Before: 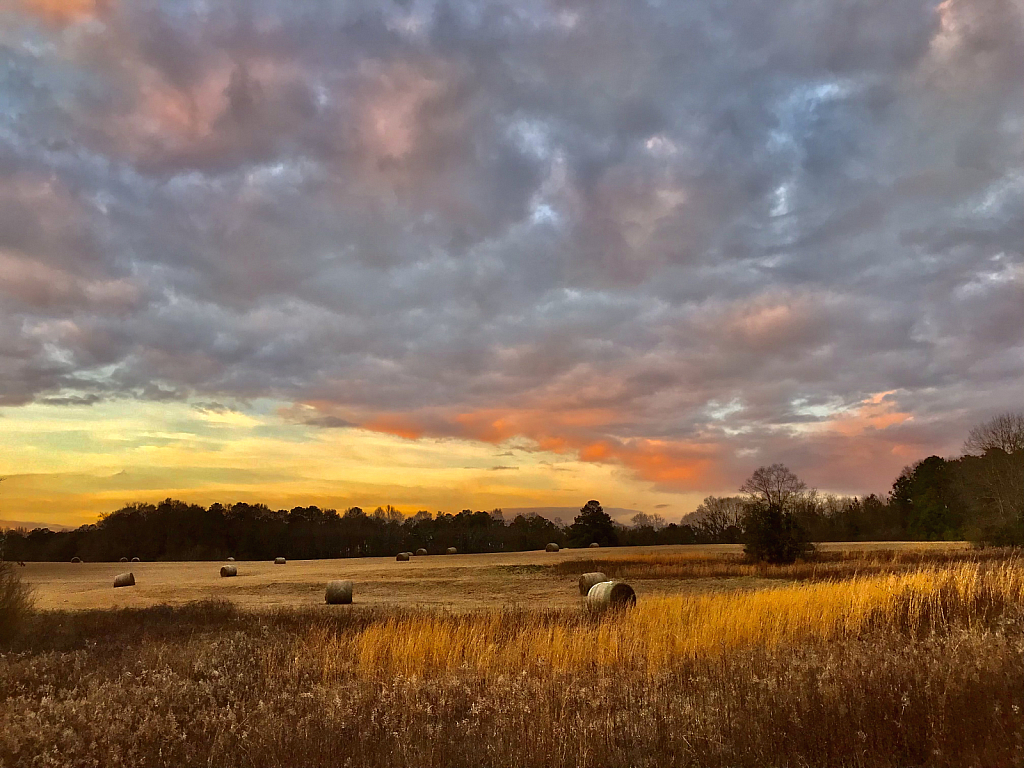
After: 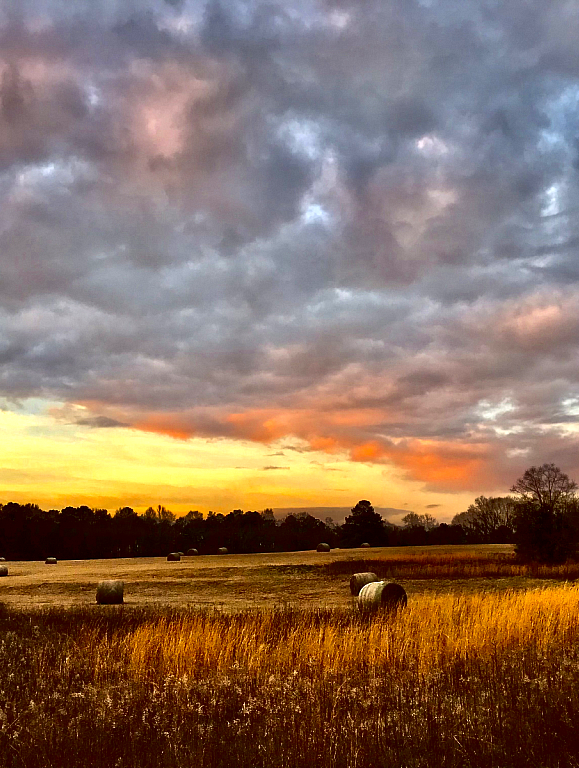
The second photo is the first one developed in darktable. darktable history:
contrast brightness saturation: contrast 0.192, brightness -0.231, saturation 0.107
crop and rotate: left 22.367%, right 21.014%
exposure: black level correction 0.001, exposure 0.499 EV, compensate highlight preservation false
levels: levels [0, 0.492, 0.984]
